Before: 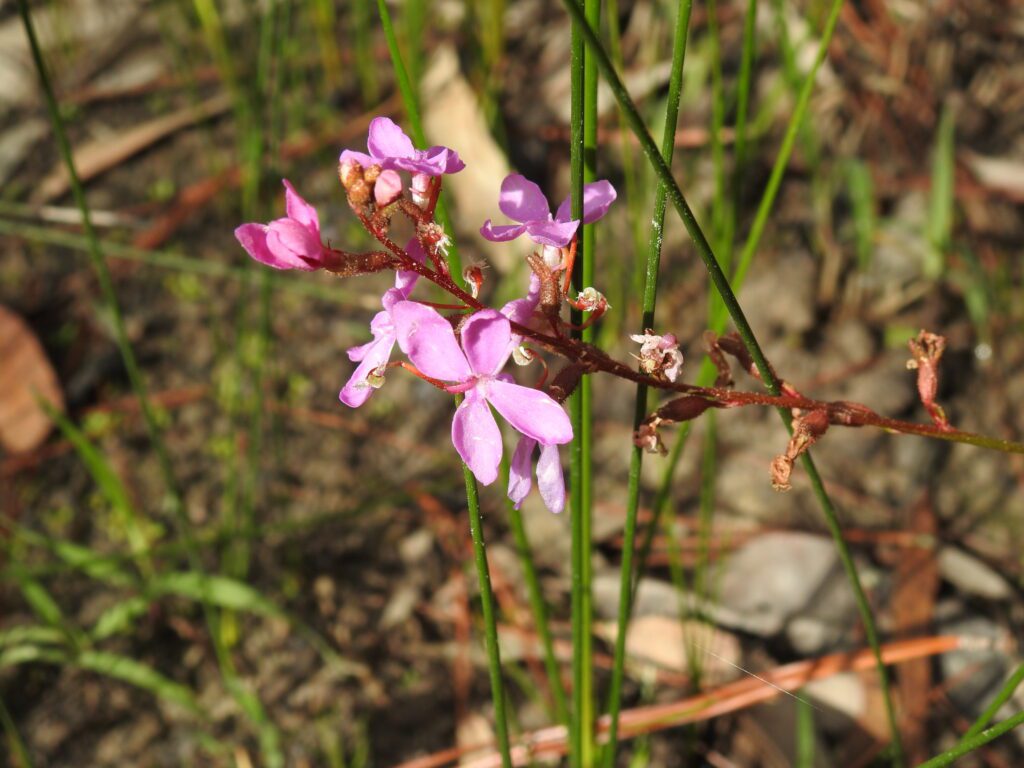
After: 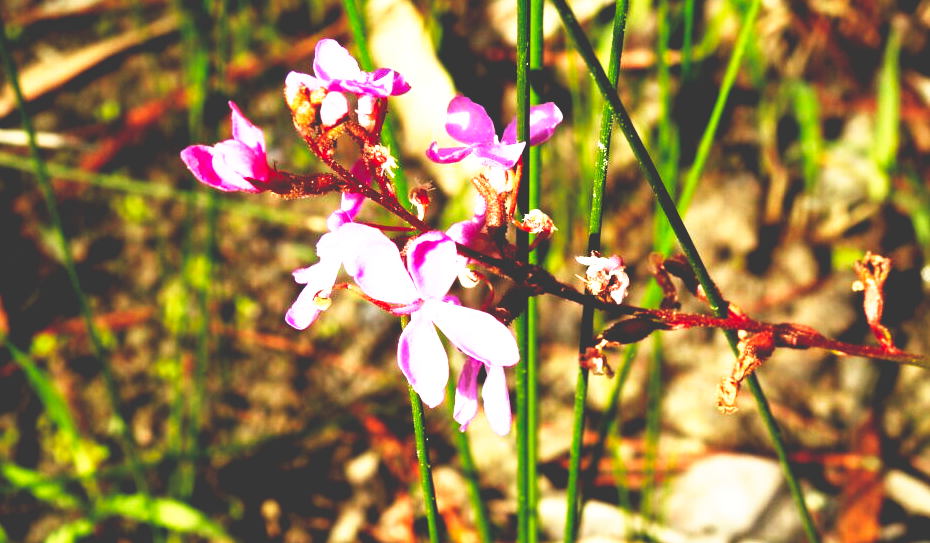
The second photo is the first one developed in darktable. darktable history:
exposure: black level correction 0.035, exposure 0.901 EV, compensate exposure bias true, compensate highlight preservation false
crop: left 5.371%, top 10.186%, right 3.787%, bottom 18.999%
base curve: curves: ch0 [(0, 0.036) (0.007, 0.037) (0.604, 0.887) (1, 1)], preserve colors none
